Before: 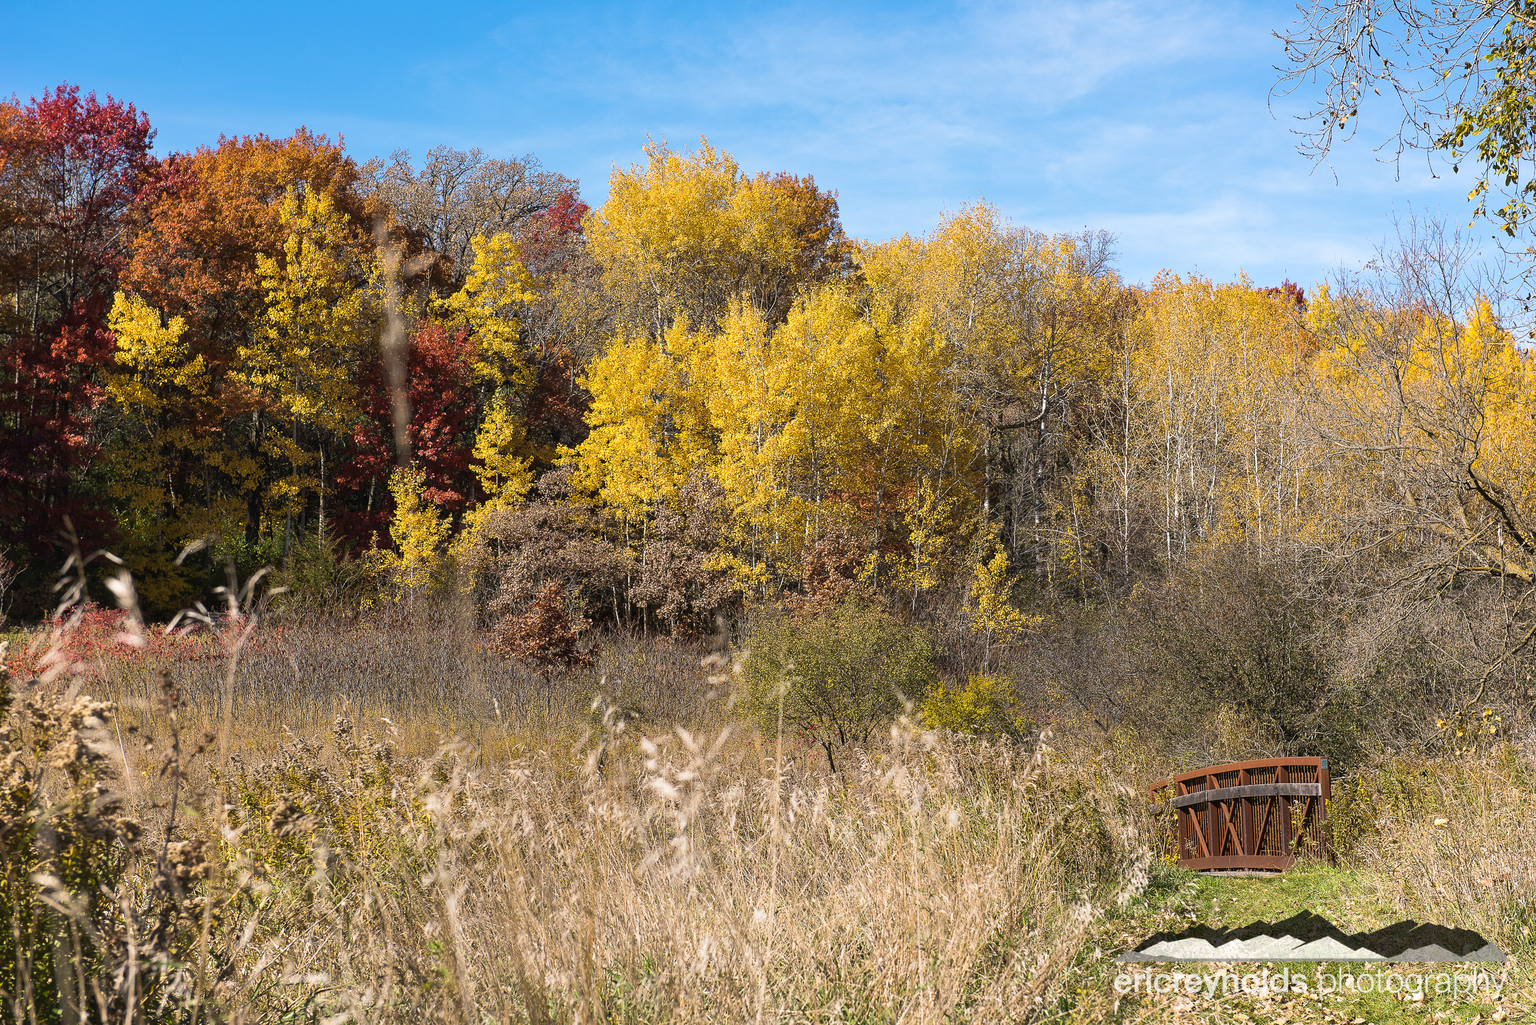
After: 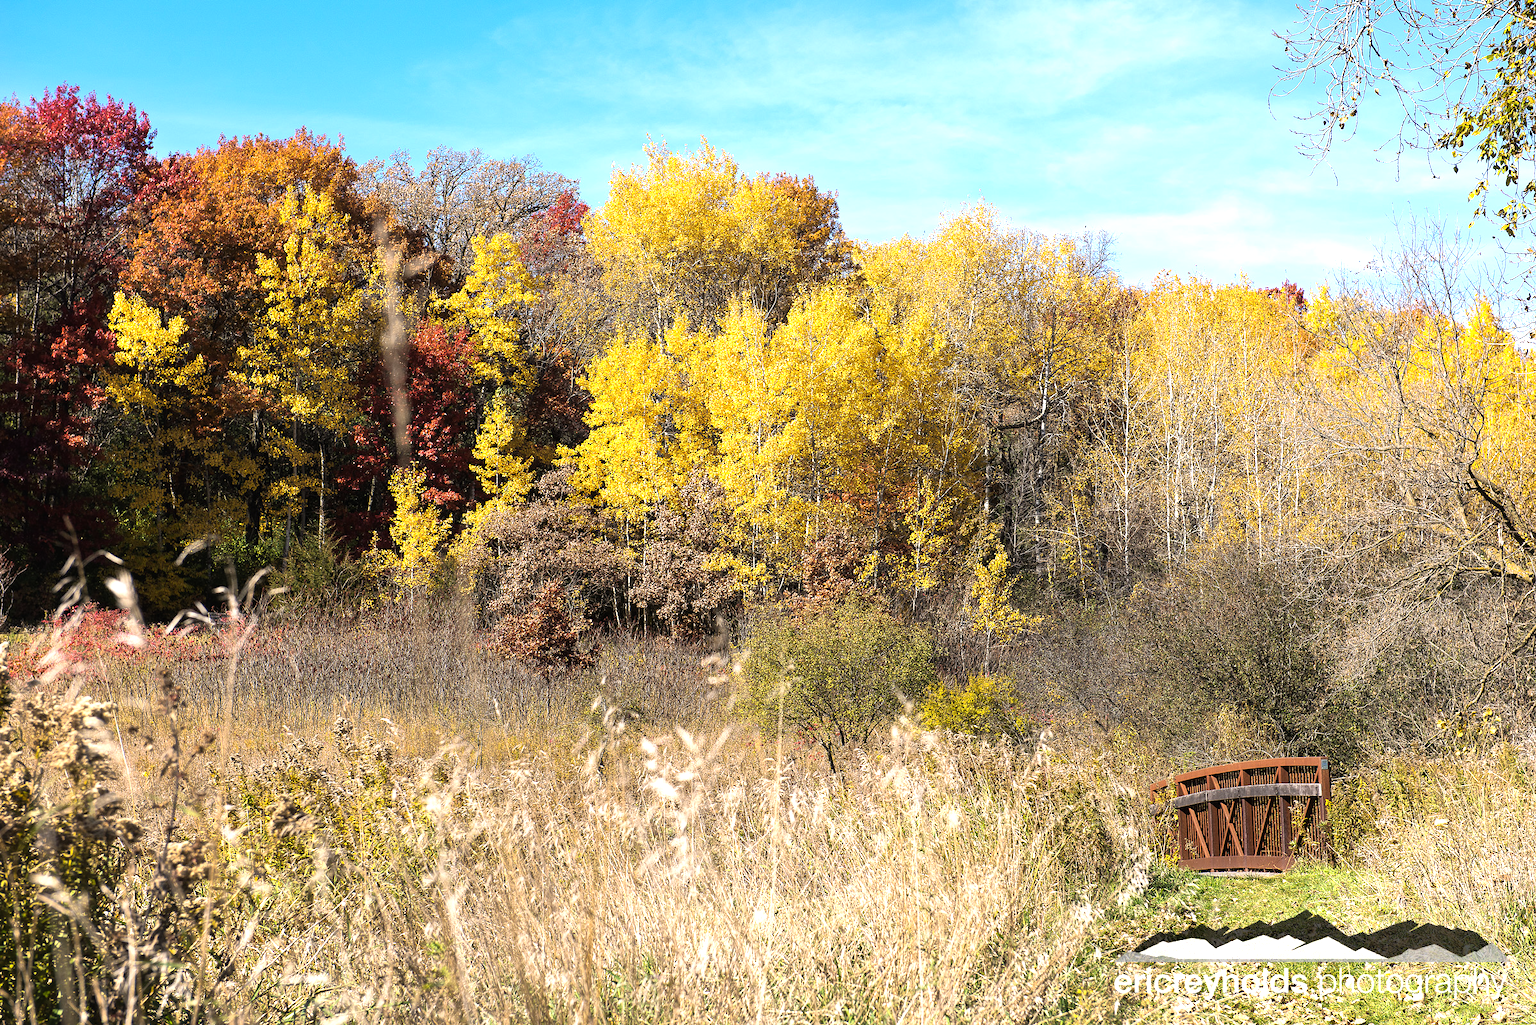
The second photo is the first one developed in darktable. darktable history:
tone equalizer: -8 EV -0.739 EV, -7 EV -0.706 EV, -6 EV -0.605 EV, -5 EV -0.381 EV, -3 EV 0.37 EV, -2 EV 0.6 EV, -1 EV 0.688 EV, +0 EV 0.756 EV
